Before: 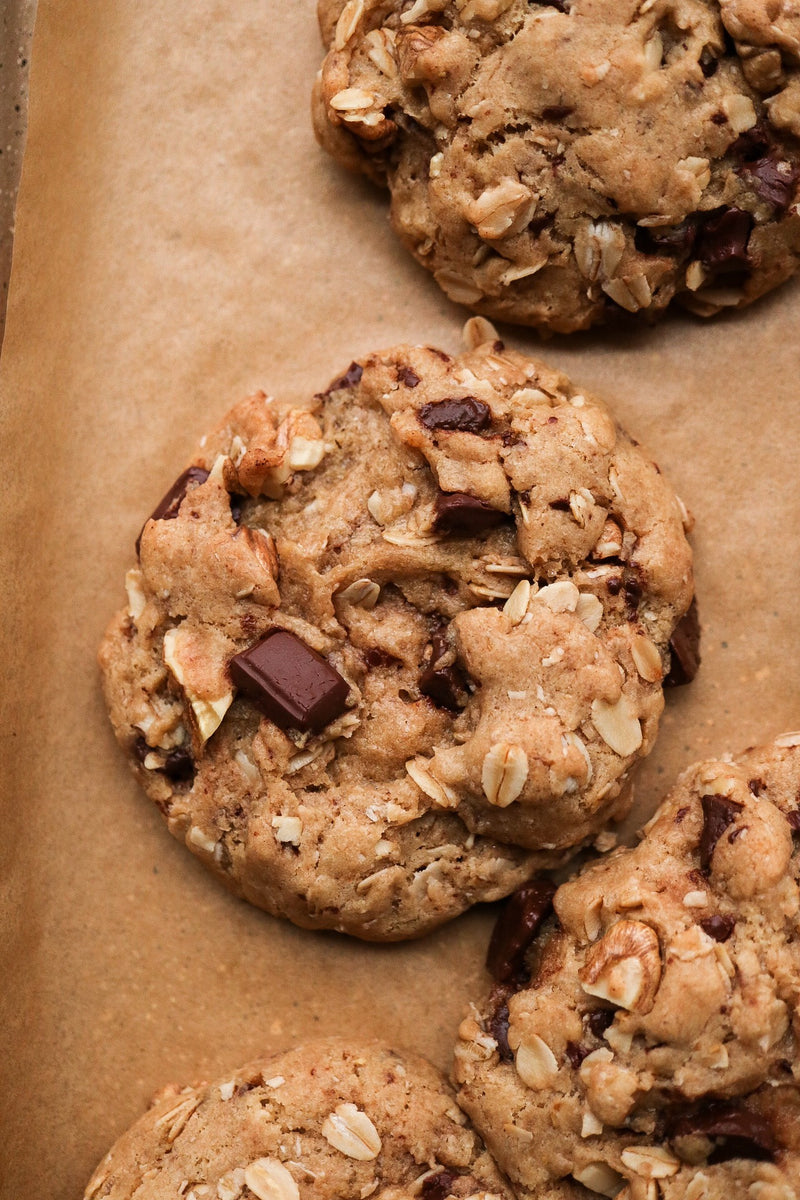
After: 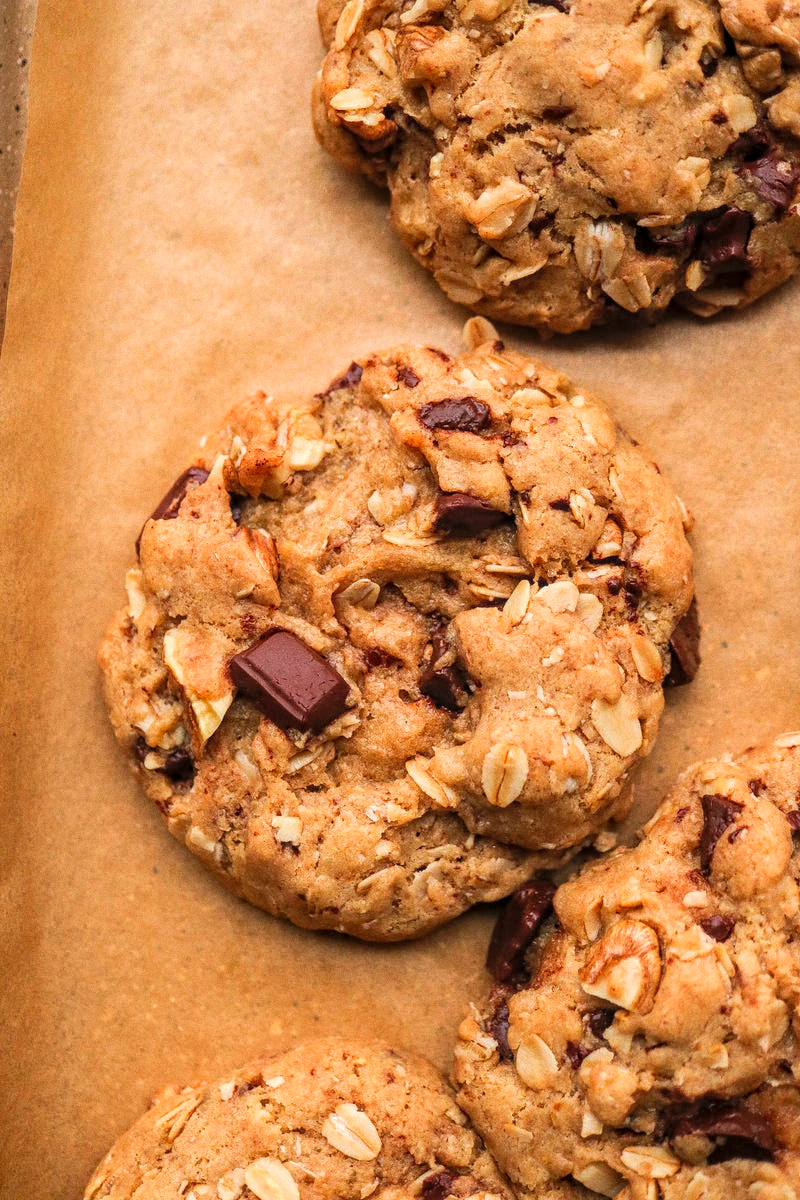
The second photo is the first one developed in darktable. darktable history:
local contrast: on, module defaults
grain: coarseness 0.09 ISO
contrast brightness saturation: contrast 0.07, brightness 0.18, saturation 0.4
